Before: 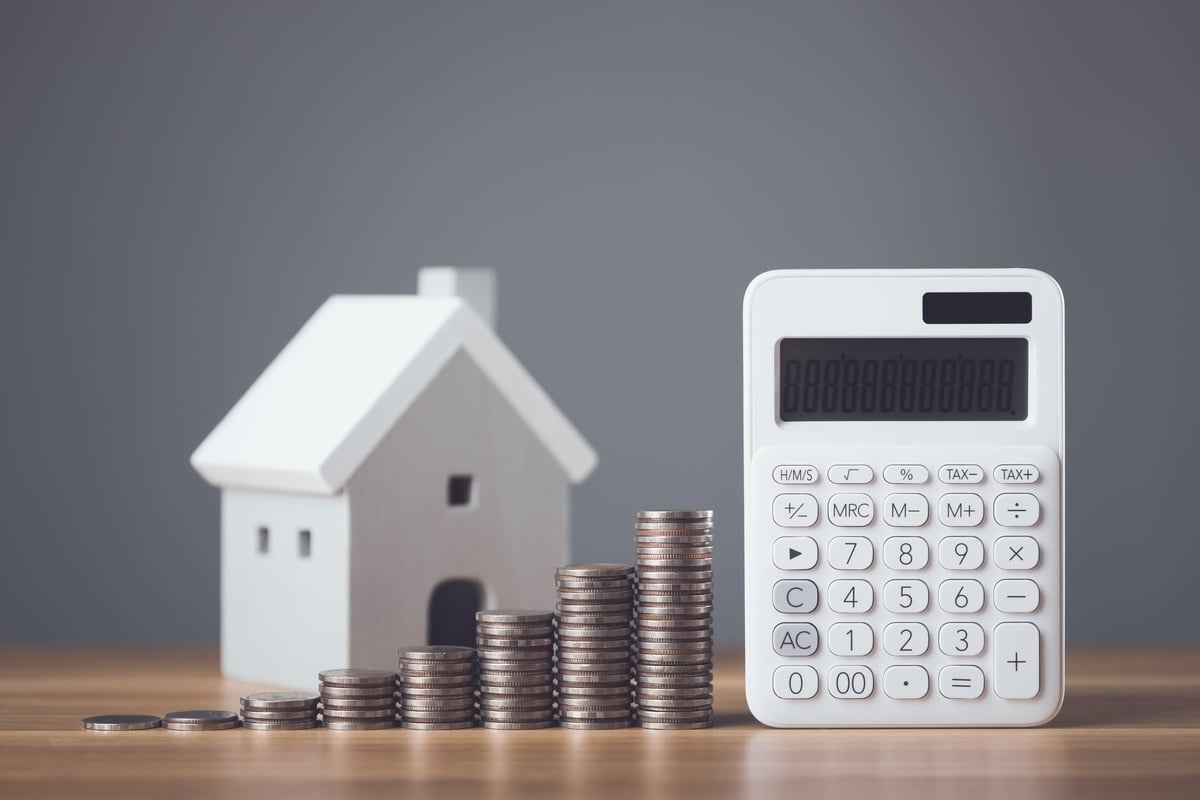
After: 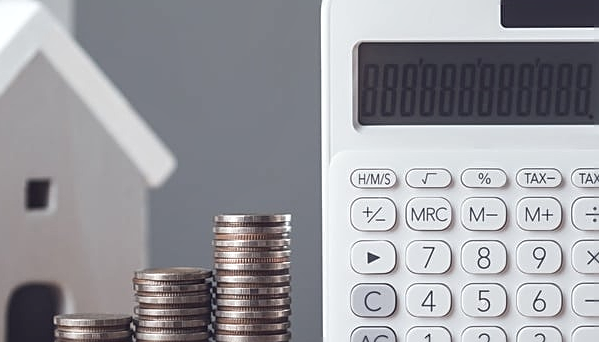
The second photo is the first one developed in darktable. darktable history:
local contrast: detail 130%
crop: left 35.226%, top 37.11%, right 14.811%, bottom 20.044%
tone equalizer: on, module defaults
sharpen: on, module defaults
